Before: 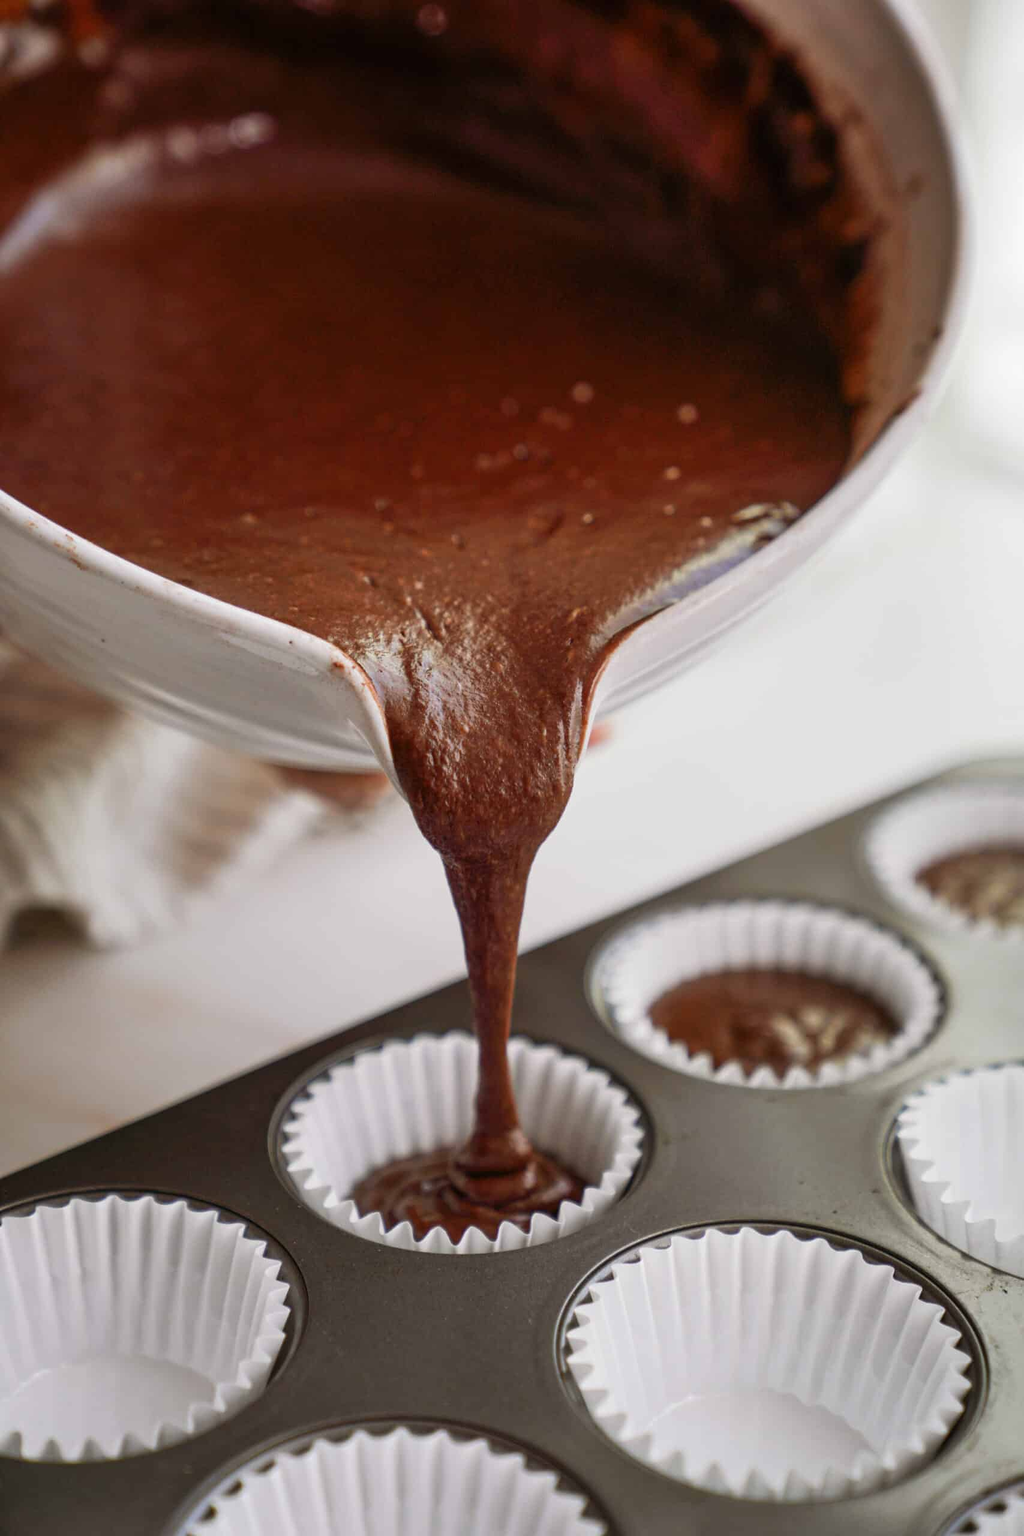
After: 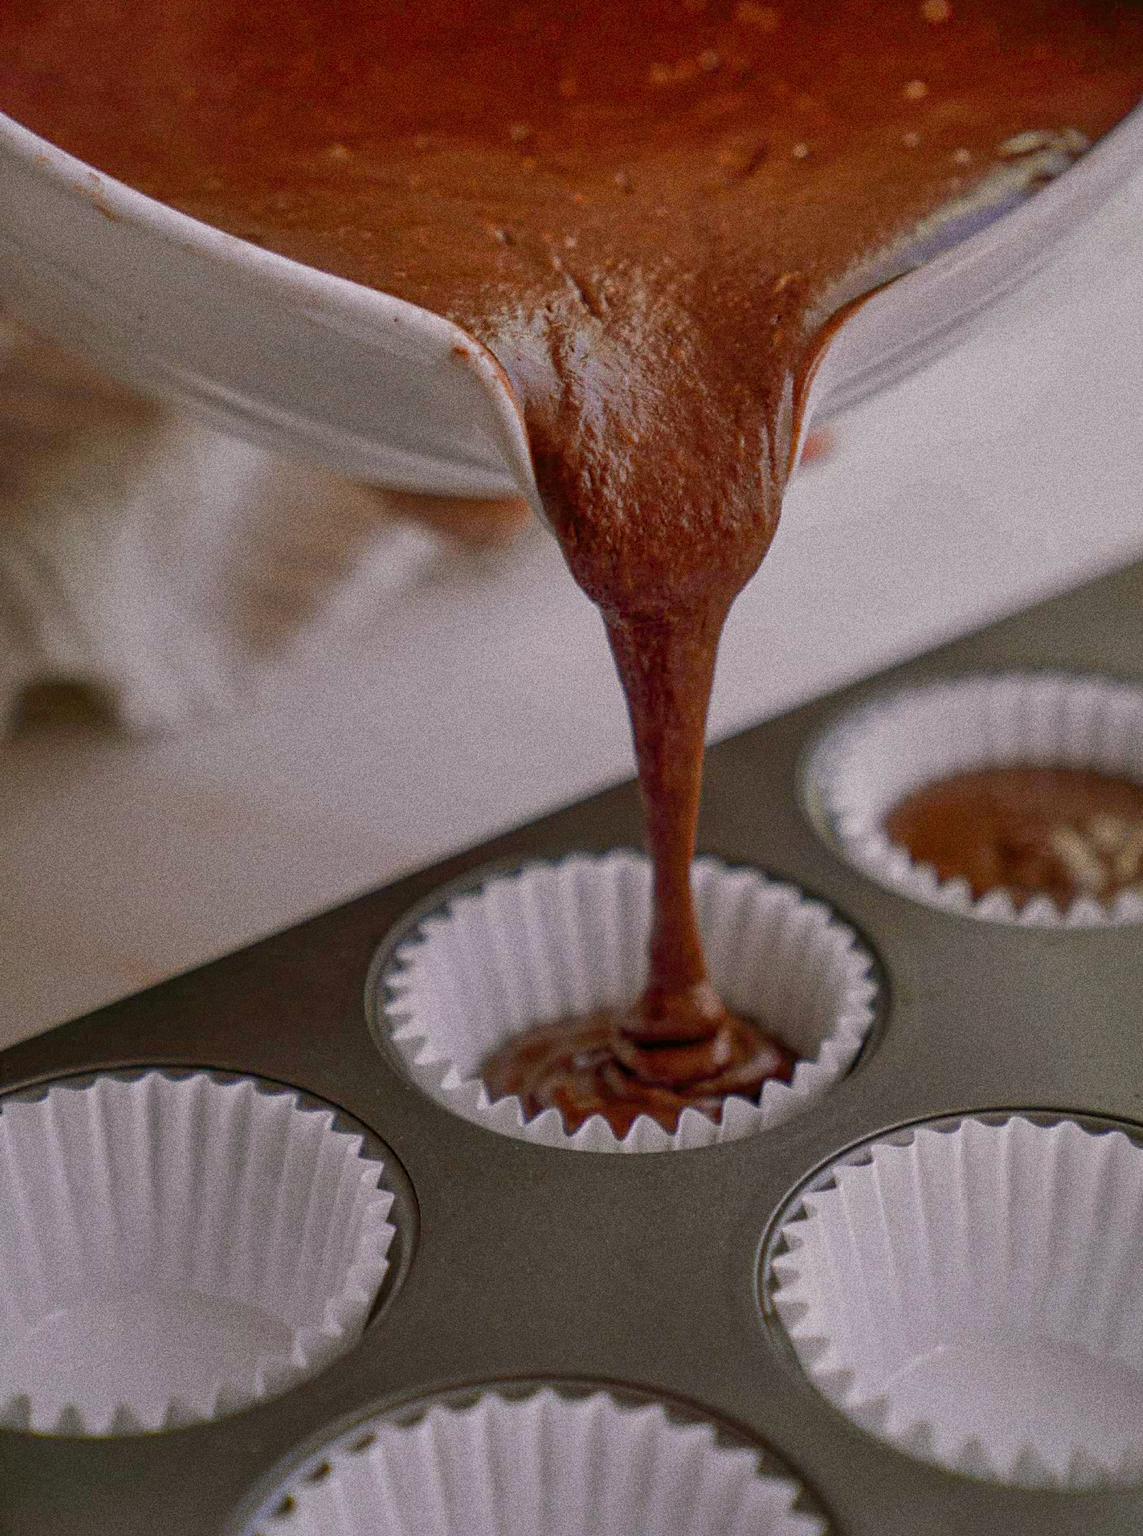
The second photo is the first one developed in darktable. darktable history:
base curve: curves: ch0 [(0, 0) (0.841, 0.609) (1, 1)]
shadows and highlights: on, module defaults
color balance rgb: shadows lift › chroma 2%, shadows lift › hue 217.2°, power › chroma 0.25%, power › hue 60°, highlights gain › chroma 1.5%, highlights gain › hue 309.6°, global offset › luminance -0.25%, perceptual saturation grading › global saturation 15%, global vibrance 15%
crop: top 26.531%, right 17.959%
grain: strength 49.07%
